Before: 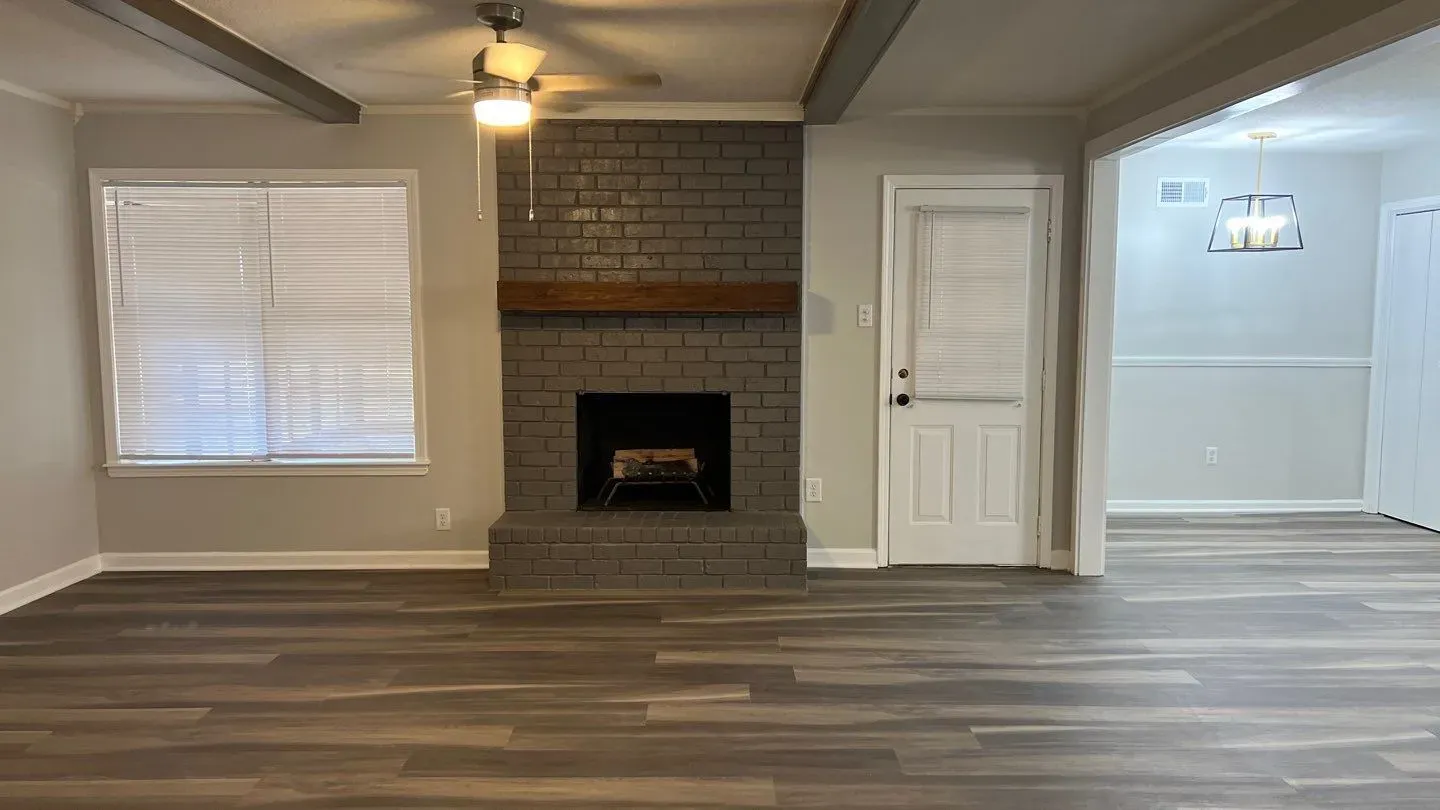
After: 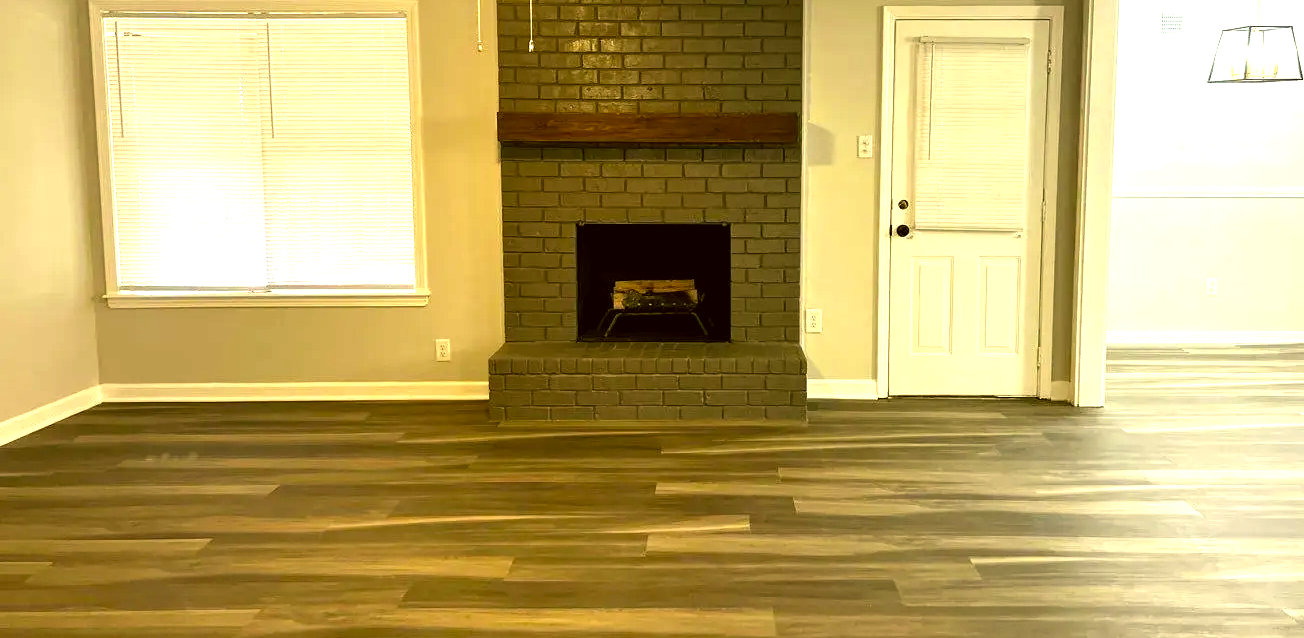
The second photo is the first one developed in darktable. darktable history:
crop: top 20.916%, right 9.437%, bottom 0.316%
levels: levels [0.012, 0.367, 0.697]
color correction: highlights a* 0.162, highlights b* 29.53, shadows a* -0.162, shadows b* 21.09
